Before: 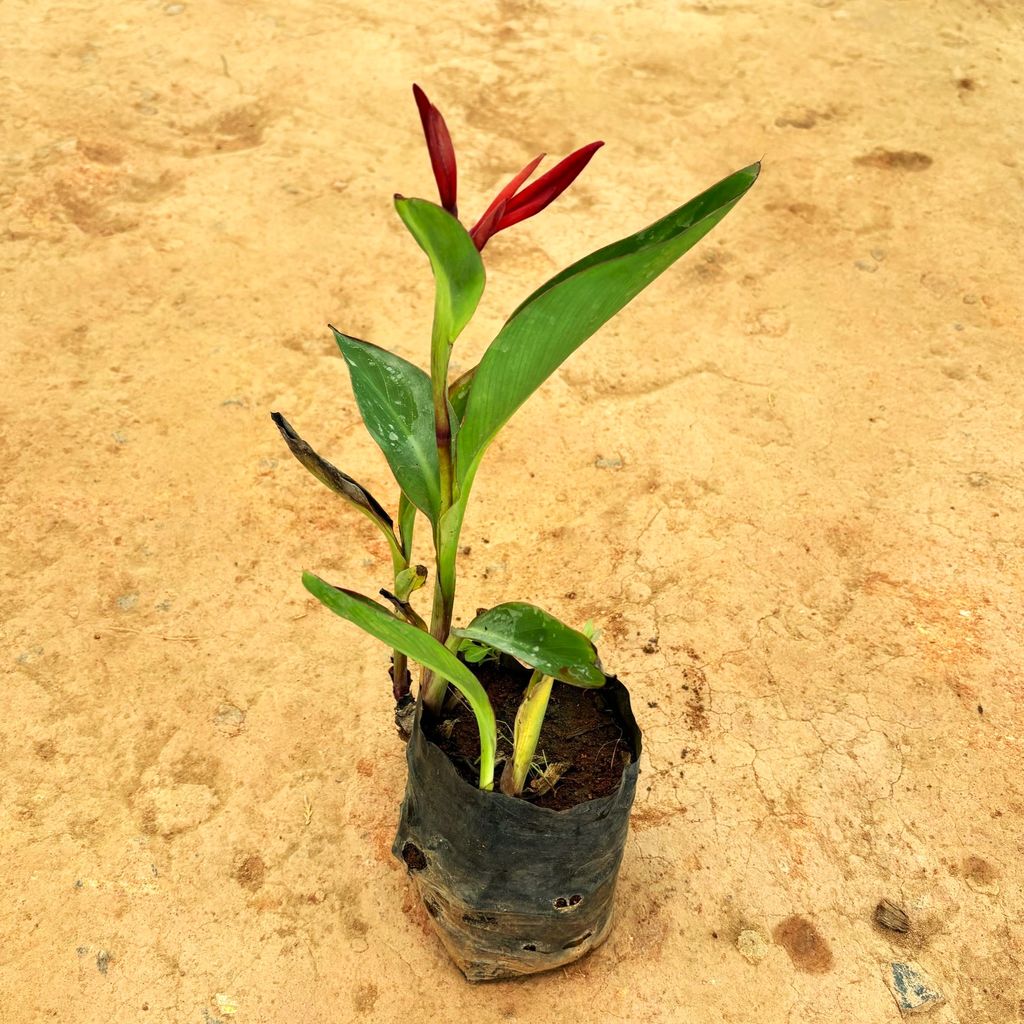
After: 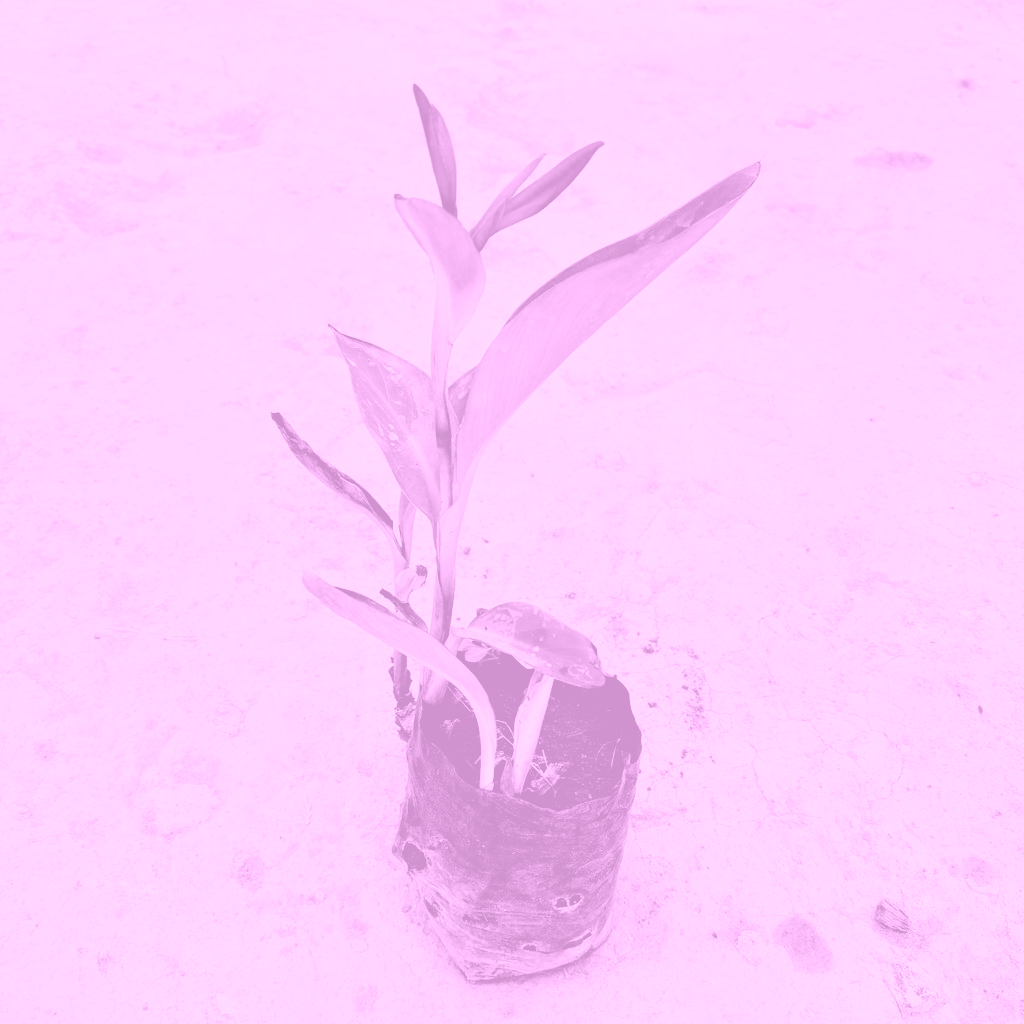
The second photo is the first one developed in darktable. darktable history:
colorize: hue 331.2°, saturation 75%, source mix 30.28%, lightness 70.52%, version 1
filmic rgb: black relative exposure -5 EV, hardness 2.88, contrast 1.2, highlights saturation mix -30%
contrast equalizer: y [[0.509, 0.517, 0.523, 0.523, 0.517, 0.509], [0.5 ×6], [0.5 ×6], [0 ×6], [0 ×6]]
